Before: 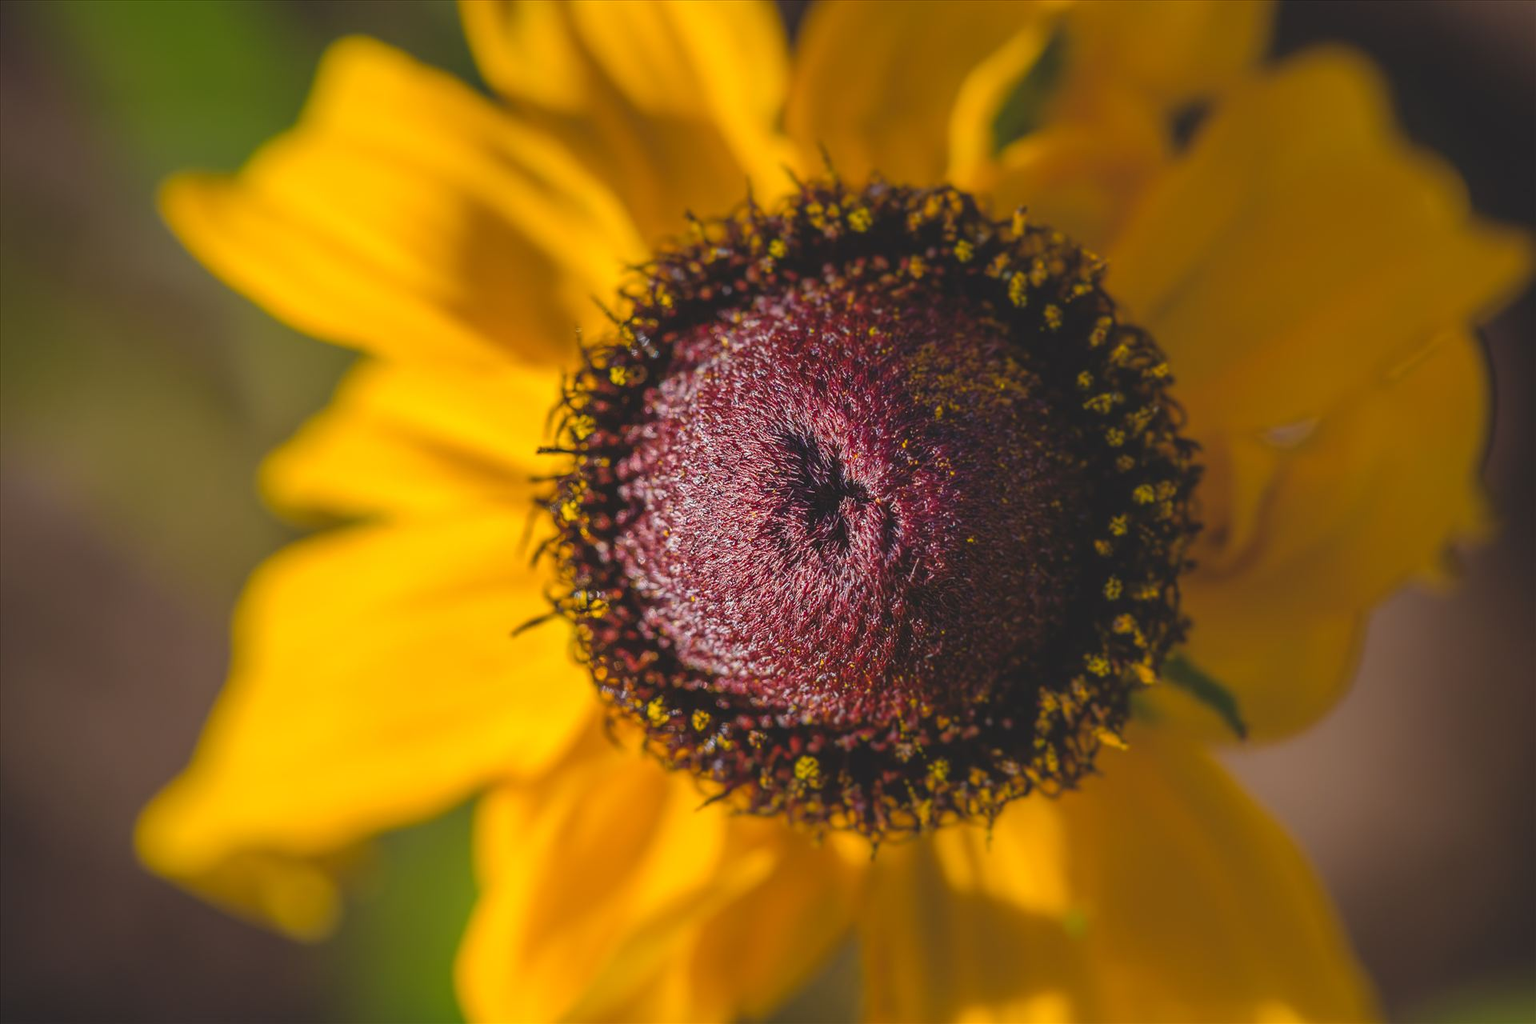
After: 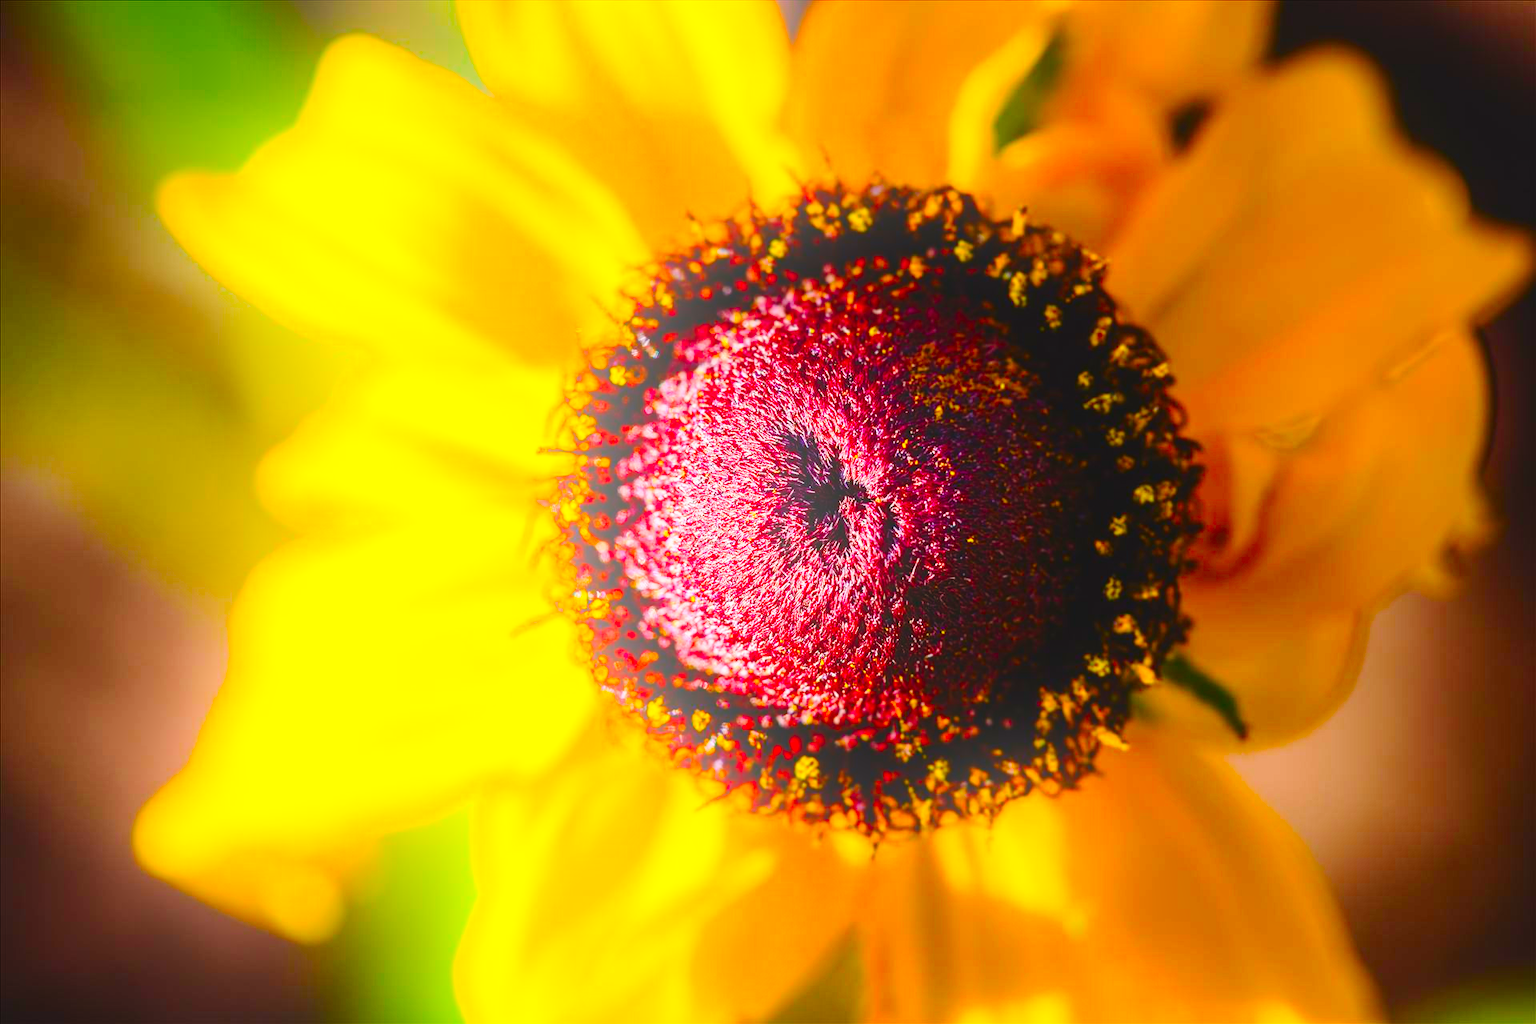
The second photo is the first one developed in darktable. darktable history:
base curve: curves: ch0 [(0, 0) (0.028, 0.03) (0.121, 0.232) (0.46, 0.748) (0.859, 0.968) (1, 1)], preserve colors none
bloom: on, module defaults
contrast brightness saturation: contrast 0.26, brightness 0.02, saturation 0.87
